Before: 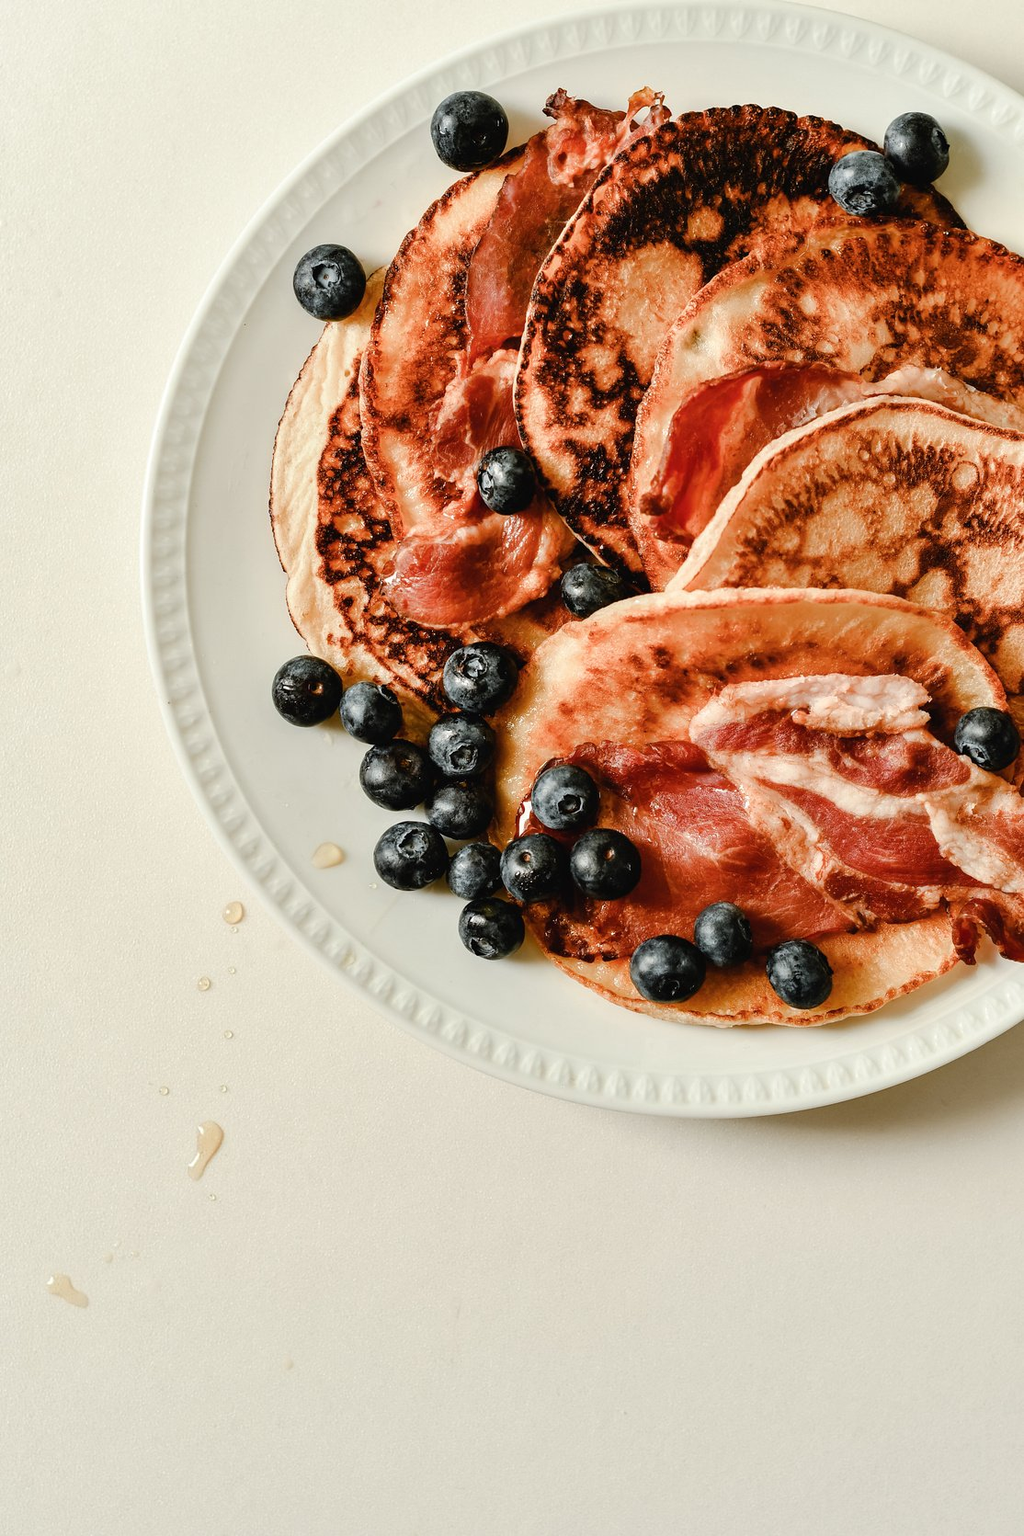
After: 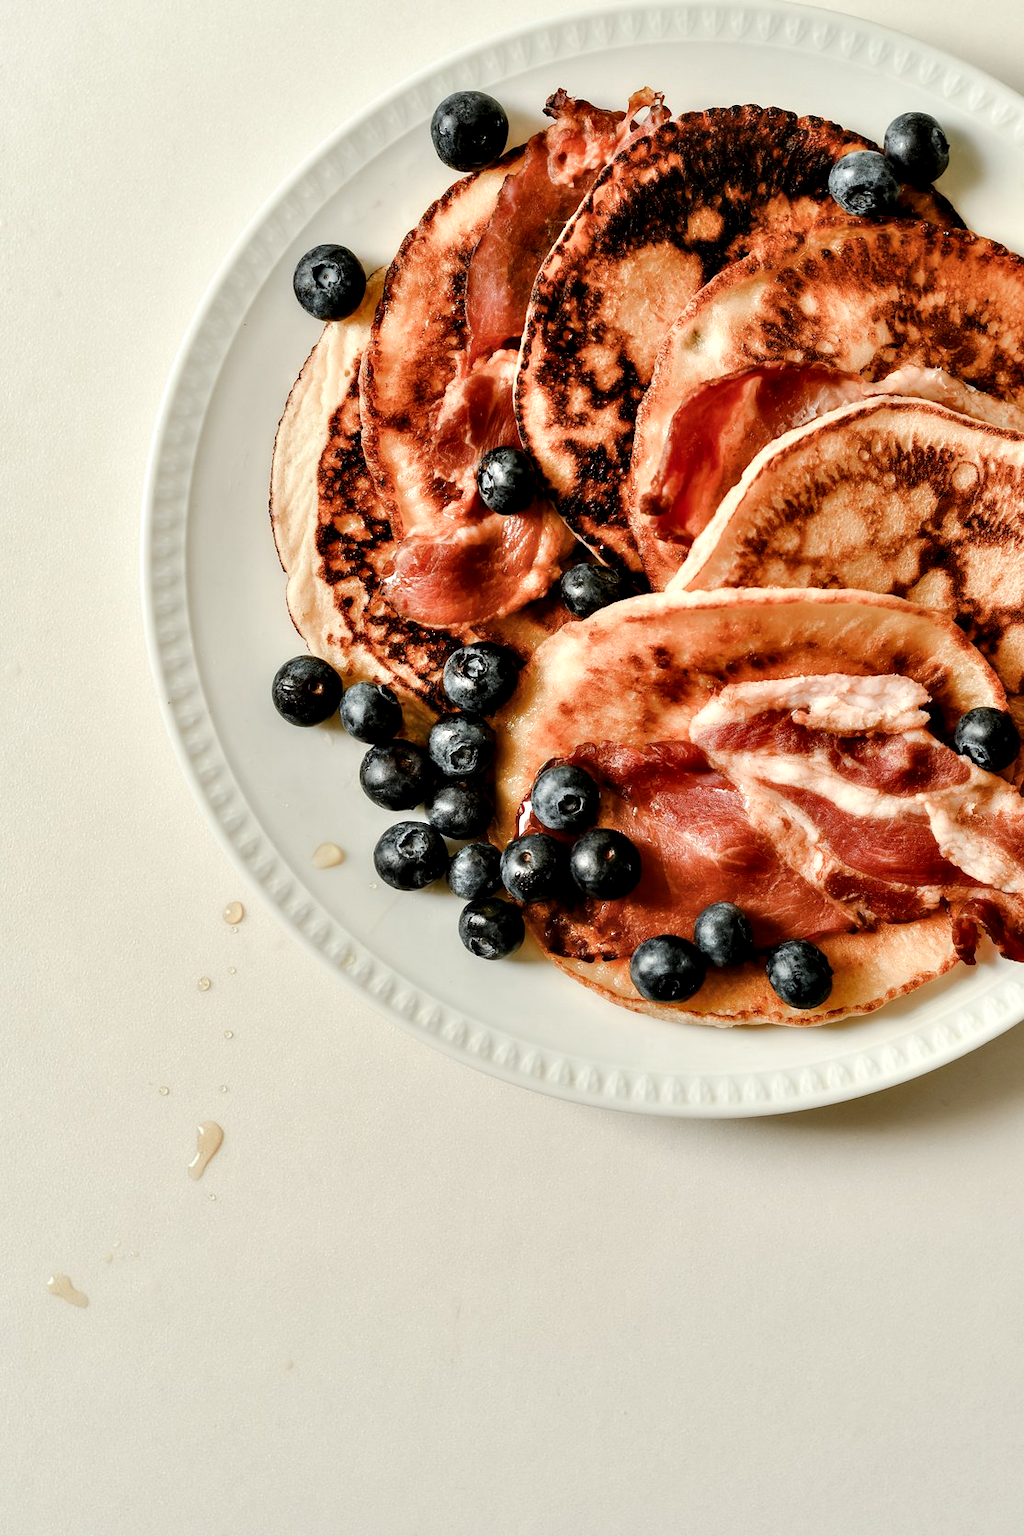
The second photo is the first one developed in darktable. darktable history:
contrast equalizer: y [[0.514, 0.573, 0.581, 0.508, 0.5, 0.5], [0.5 ×6], [0.5 ×6], [0 ×6], [0 ×6]]
